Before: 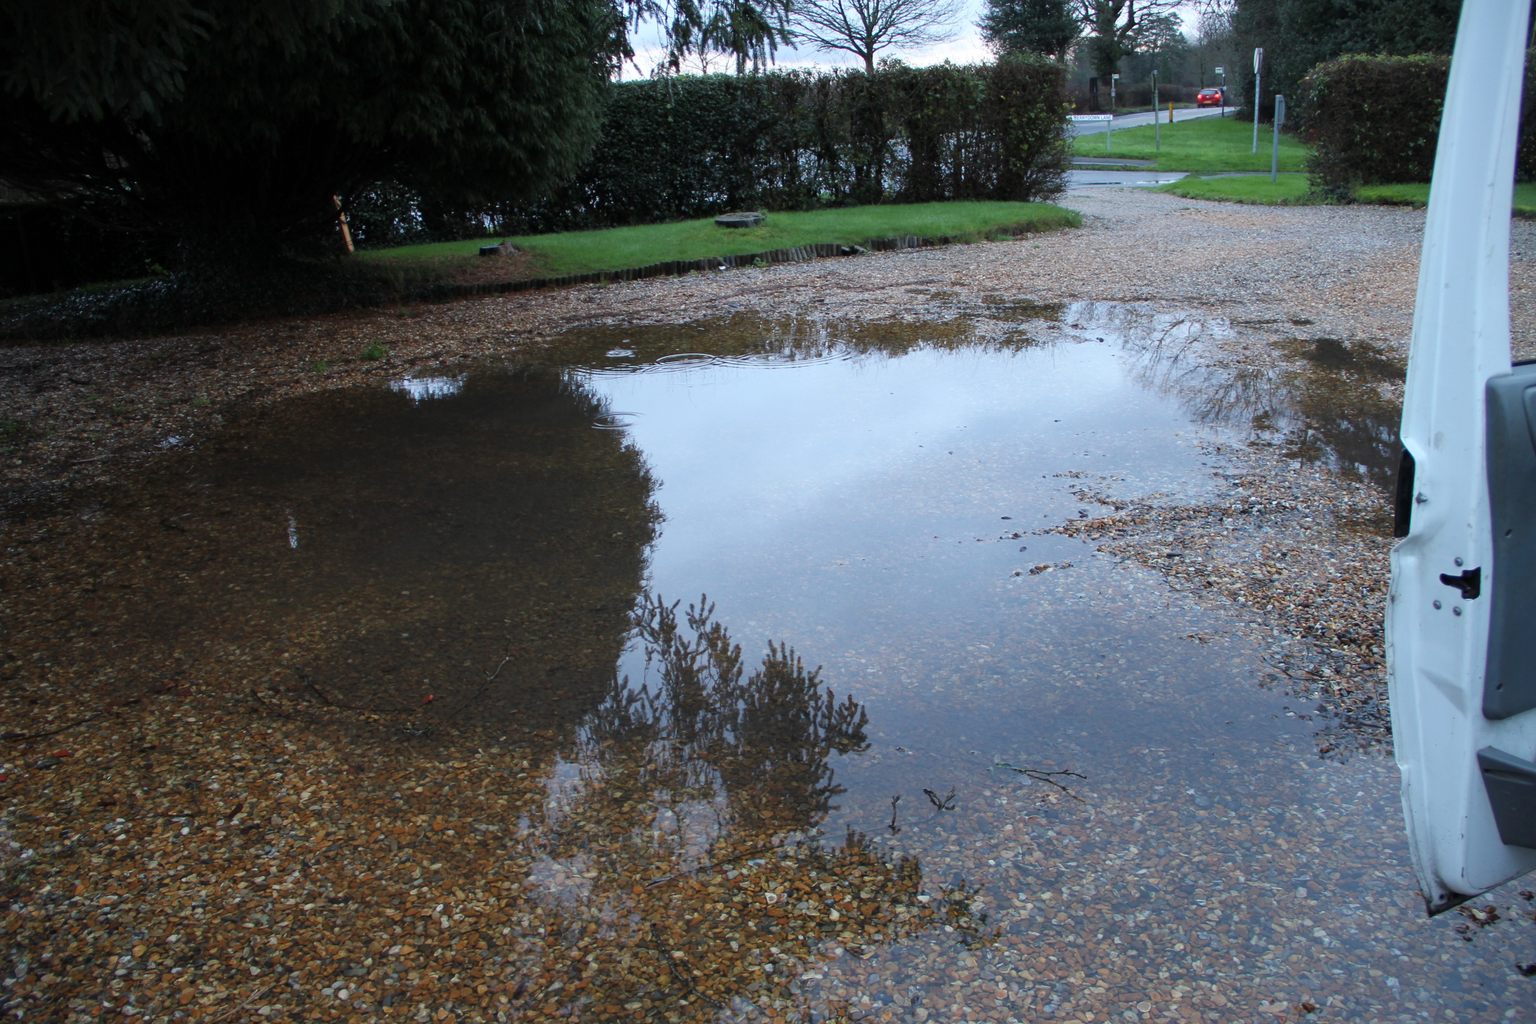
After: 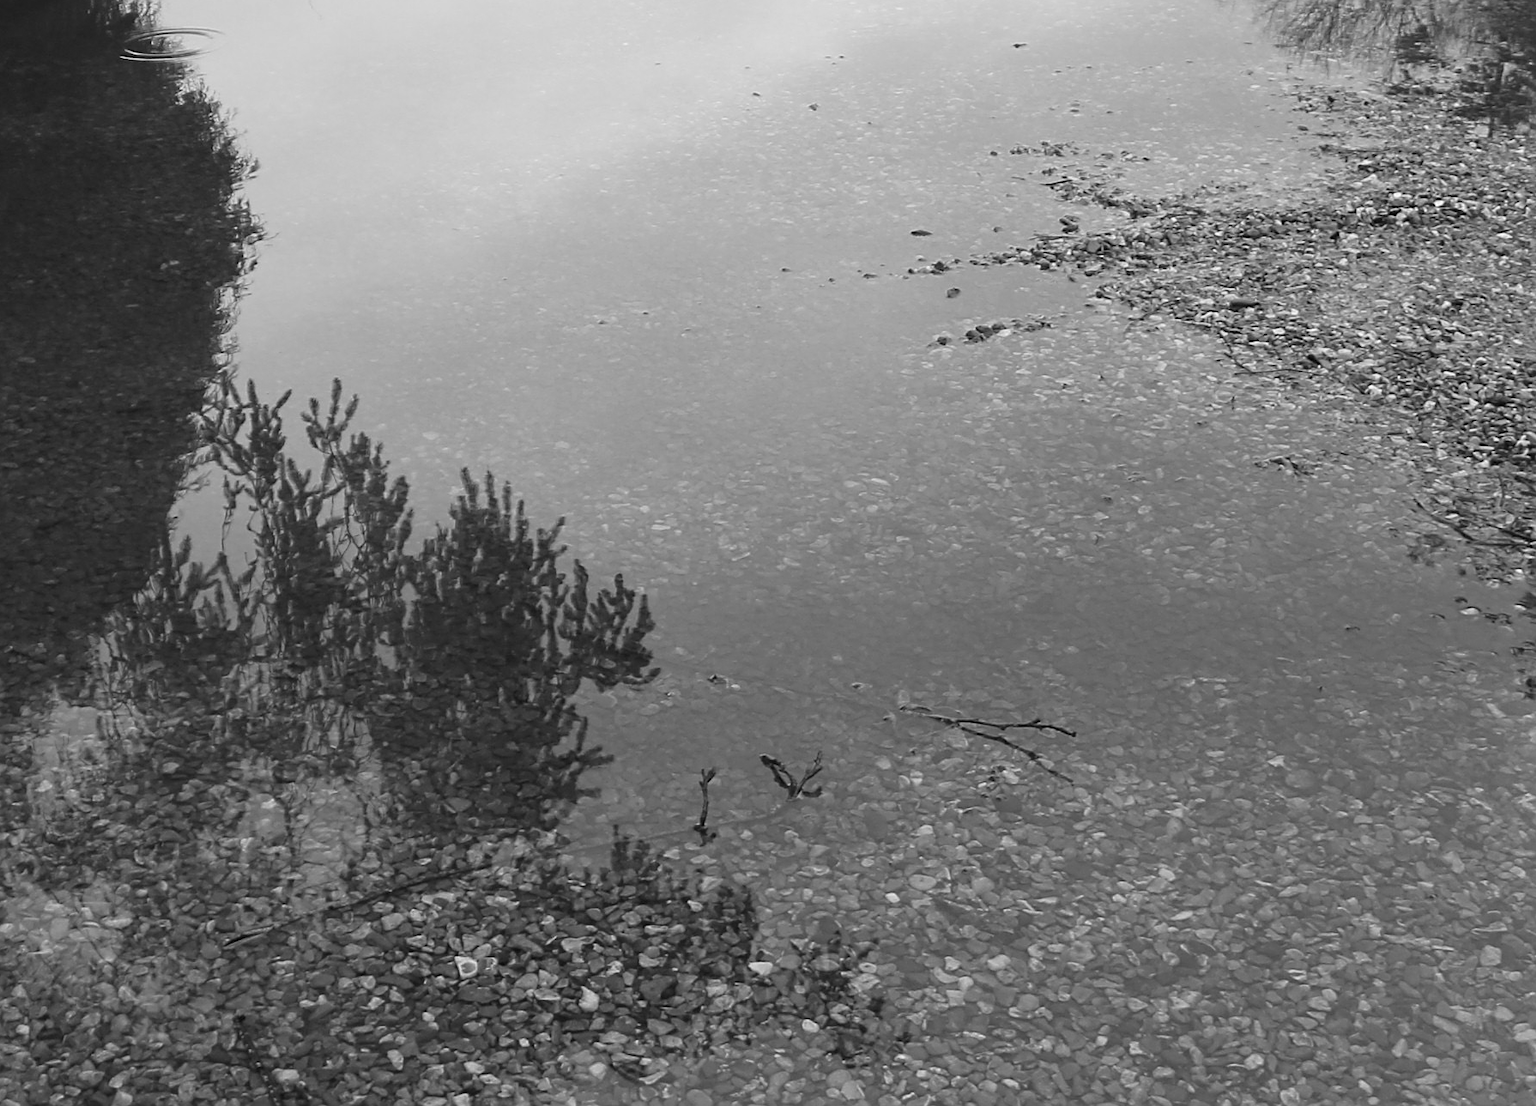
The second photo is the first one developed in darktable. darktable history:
sharpen: on, module defaults
color correction: highlights a* -4.28, highlights b* 6.53
monochrome: a -6.99, b 35.61, size 1.4
crop: left 34.479%, top 38.822%, right 13.718%, bottom 5.172%
